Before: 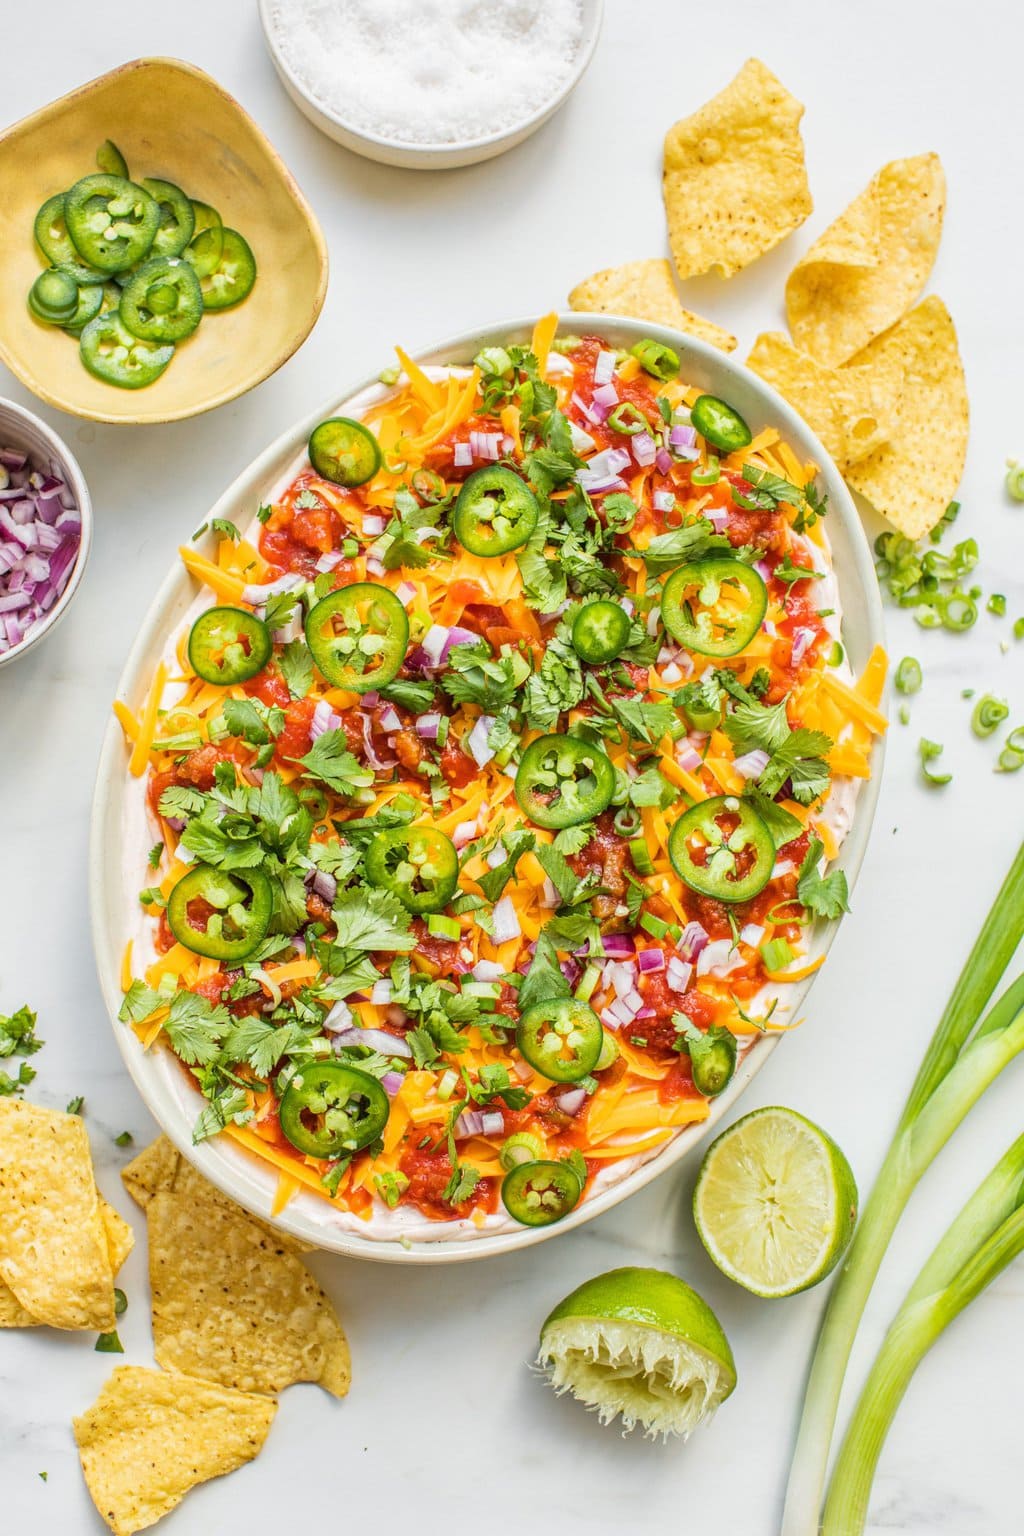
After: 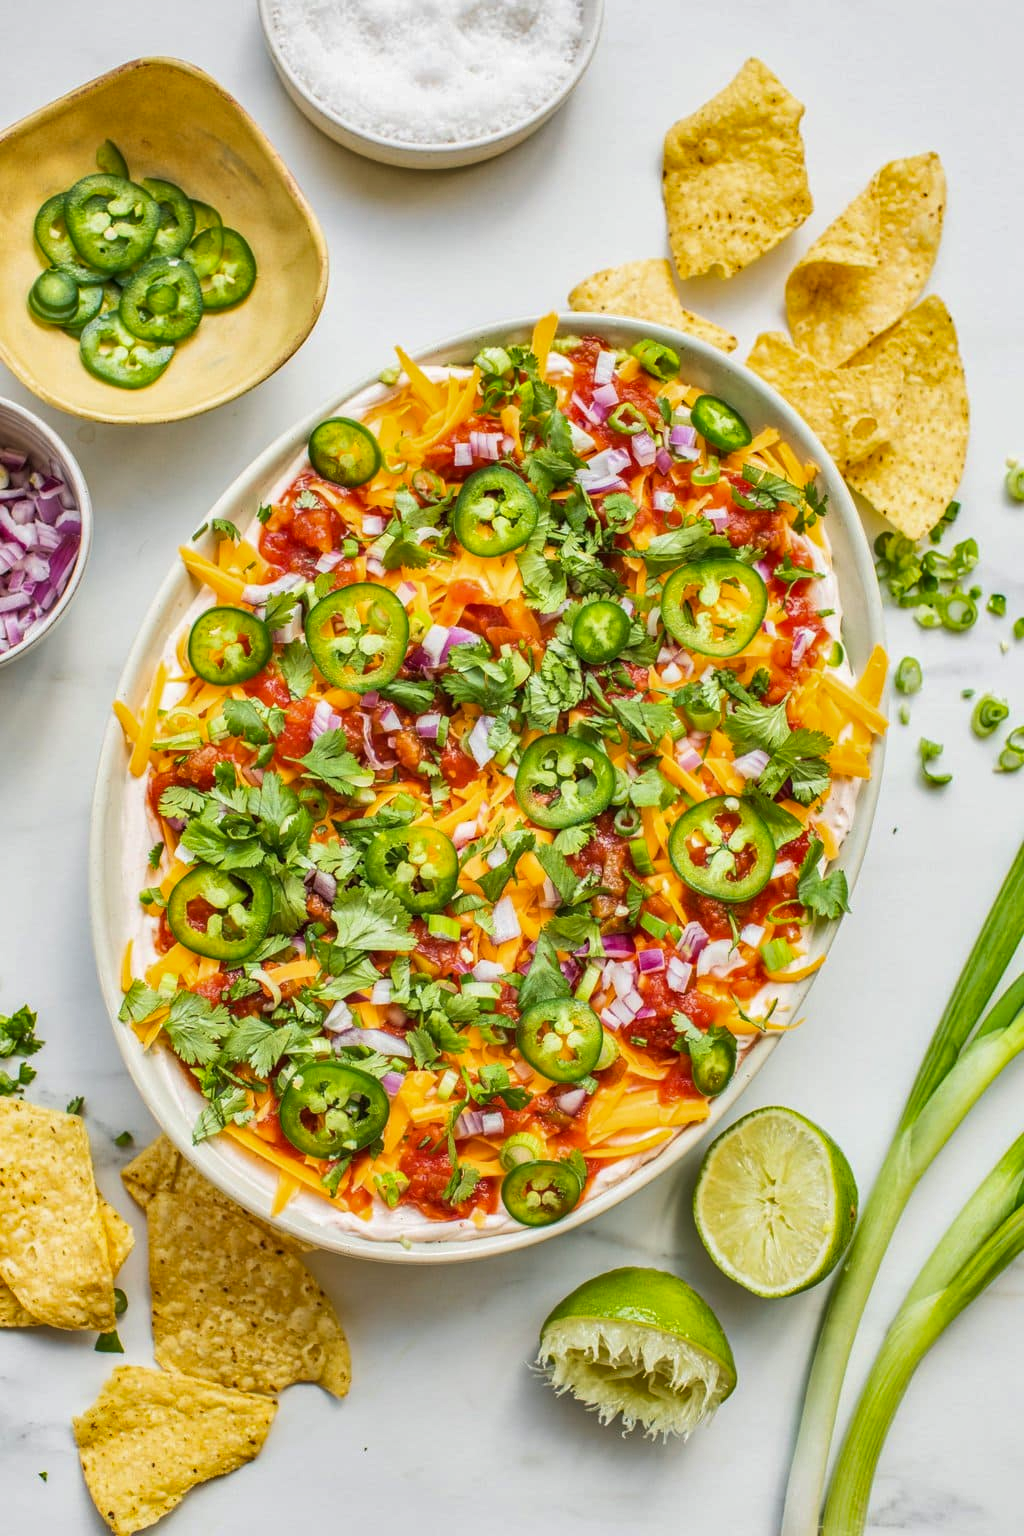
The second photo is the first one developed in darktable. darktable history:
velvia: strength 9.25%
rotate and perspective: automatic cropping original format, crop left 0, crop top 0
shadows and highlights: low approximation 0.01, soften with gaussian
